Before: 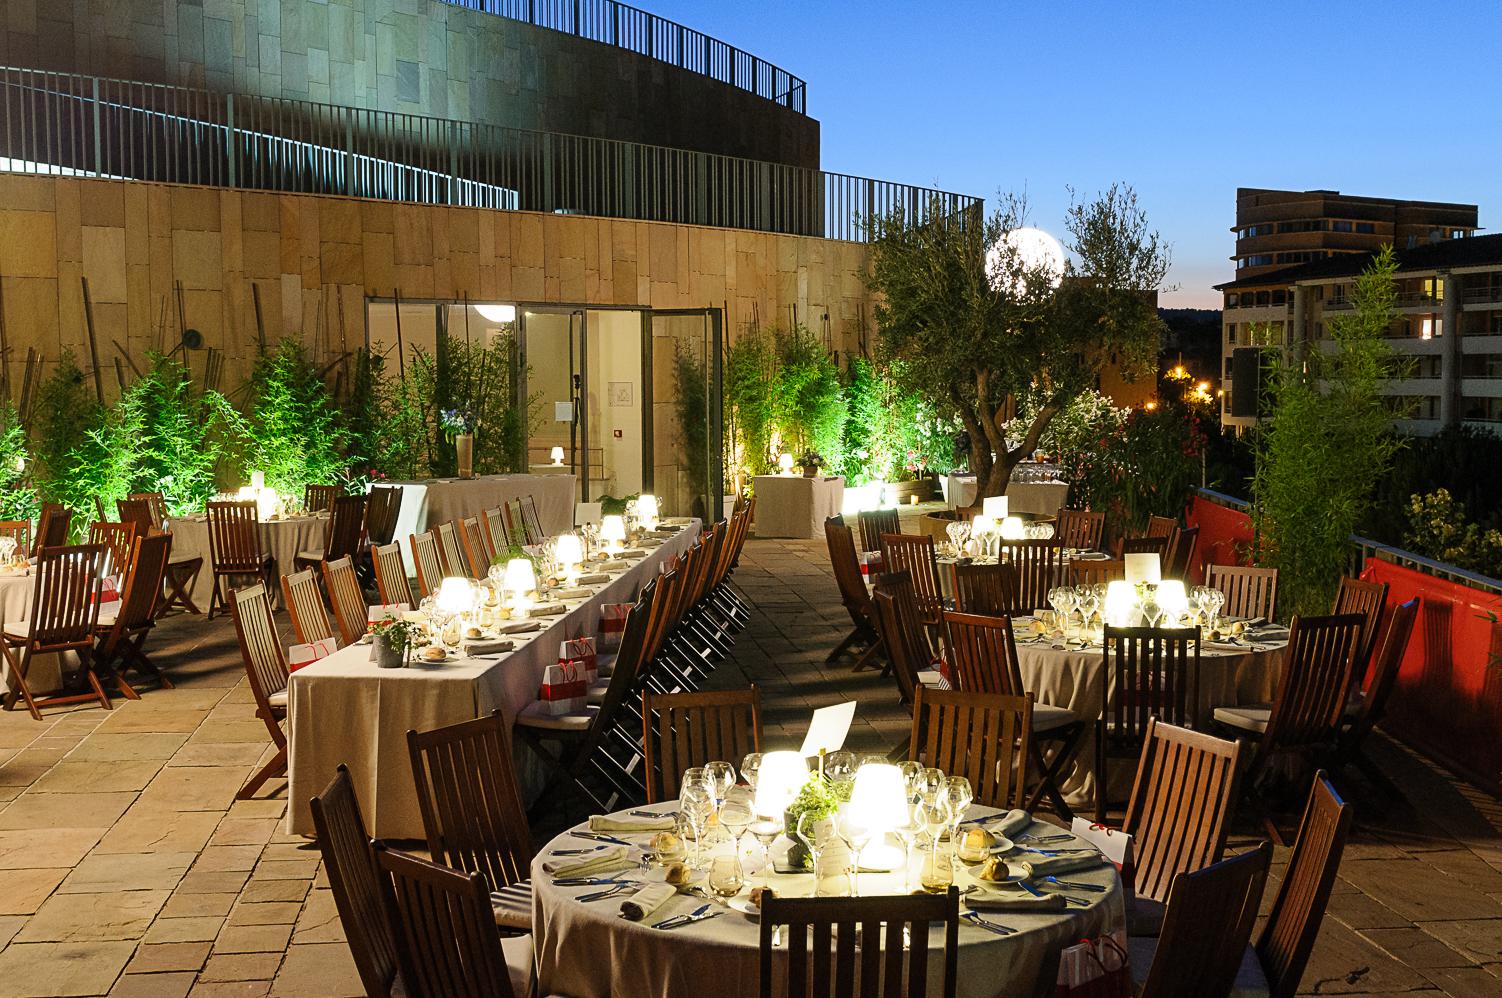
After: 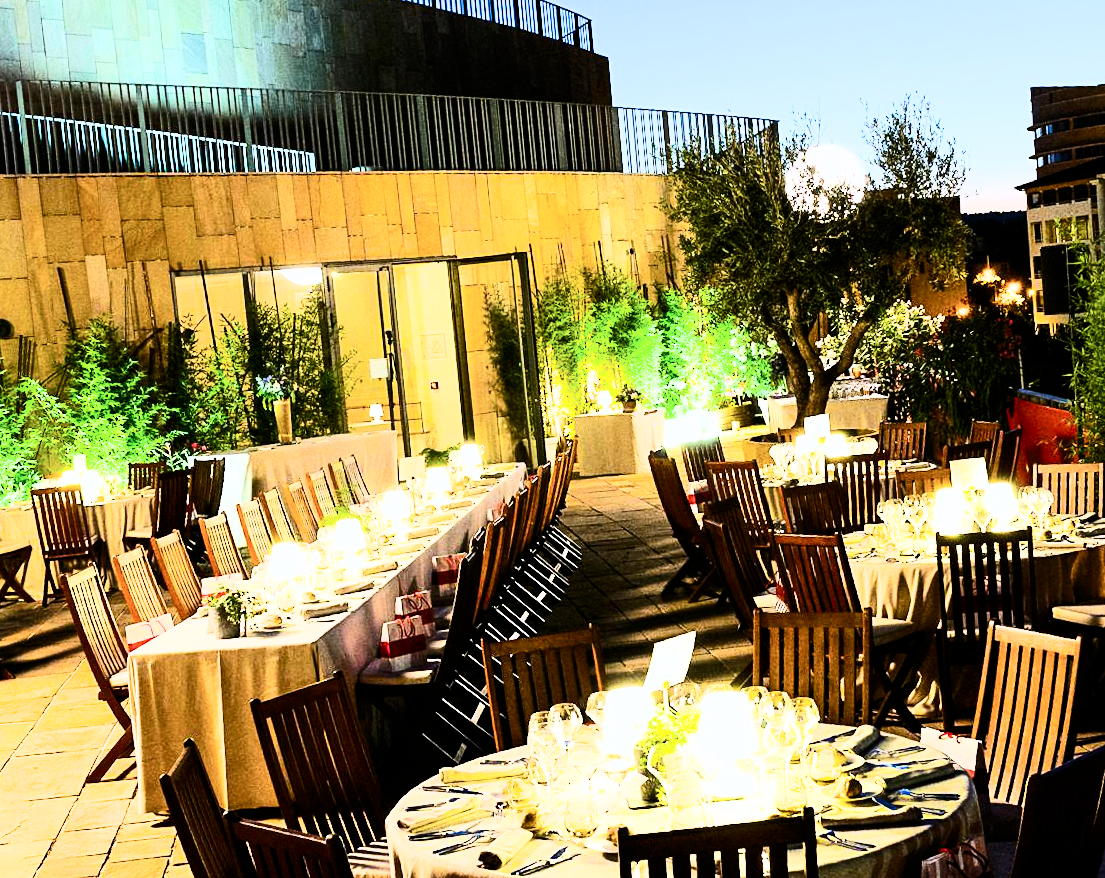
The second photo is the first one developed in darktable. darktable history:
filmic rgb: black relative exposure -5 EV, hardness 2.88, contrast 1.4
white balance: red 0.983, blue 1.036
contrast brightness saturation: contrast 0.39, brightness 0.1
crop: left 9.88%, right 12.664%
color balance rgb: perceptual saturation grading › global saturation 25%, global vibrance 20%
rotate and perspective: rotation -5°, crop left 0.05, crop right 0.952, crop top 0.11, crop bottom 0.89
exposure: black level correction 0, exposure 1.3 EV, compensate exposure bias true, compensate highlight preservation false
